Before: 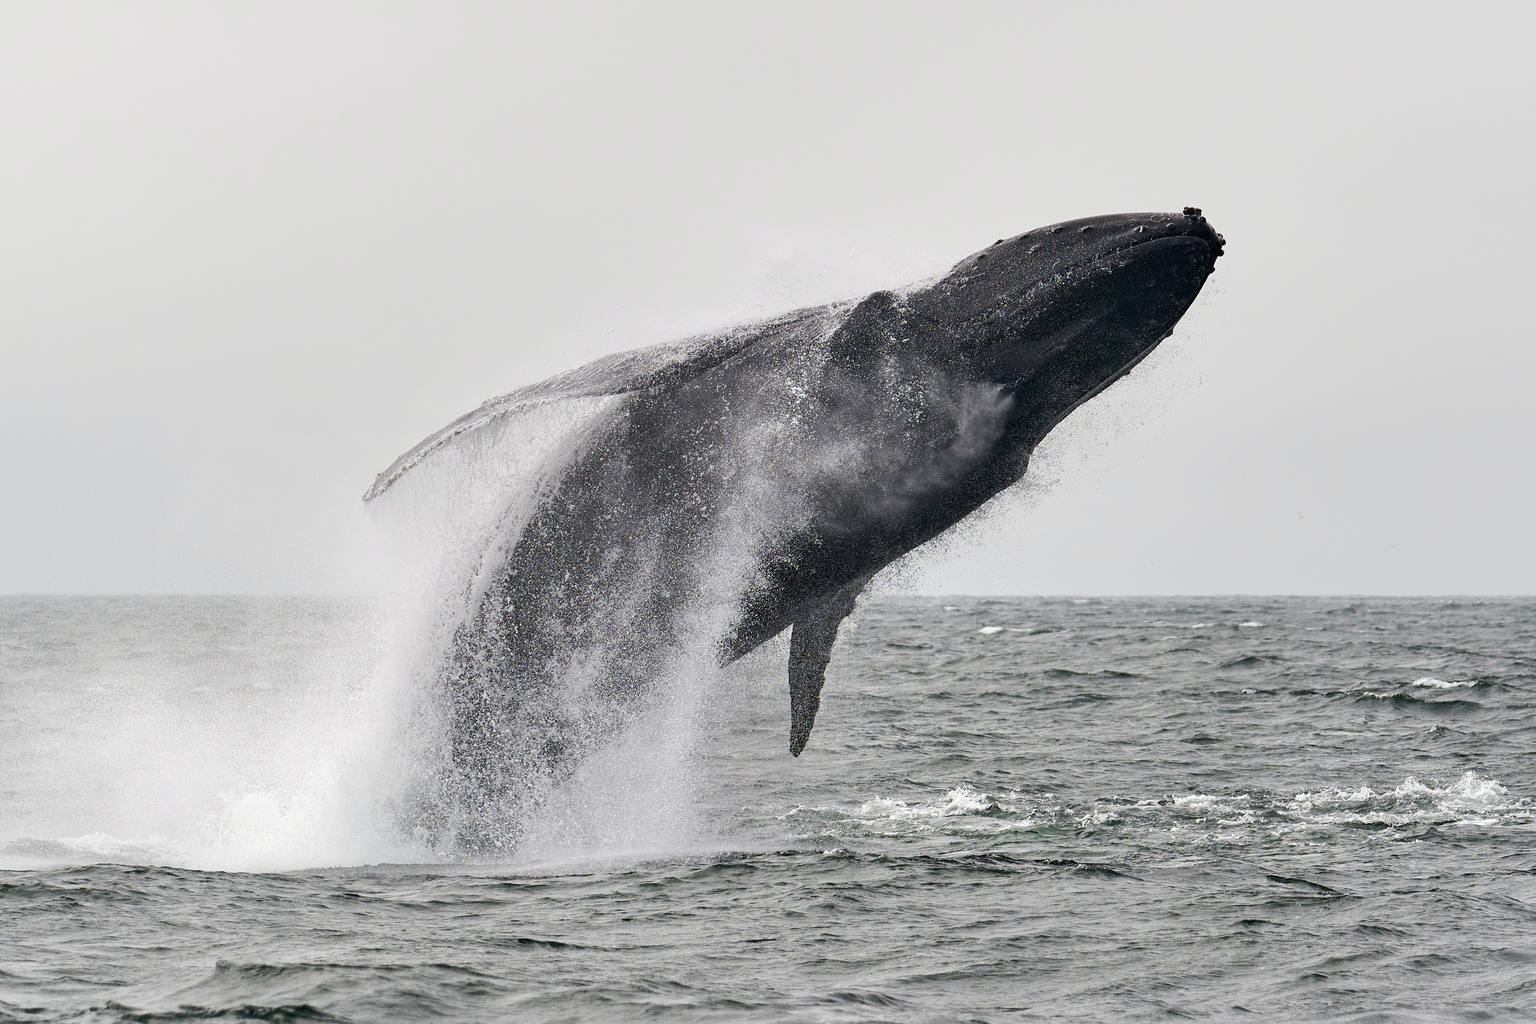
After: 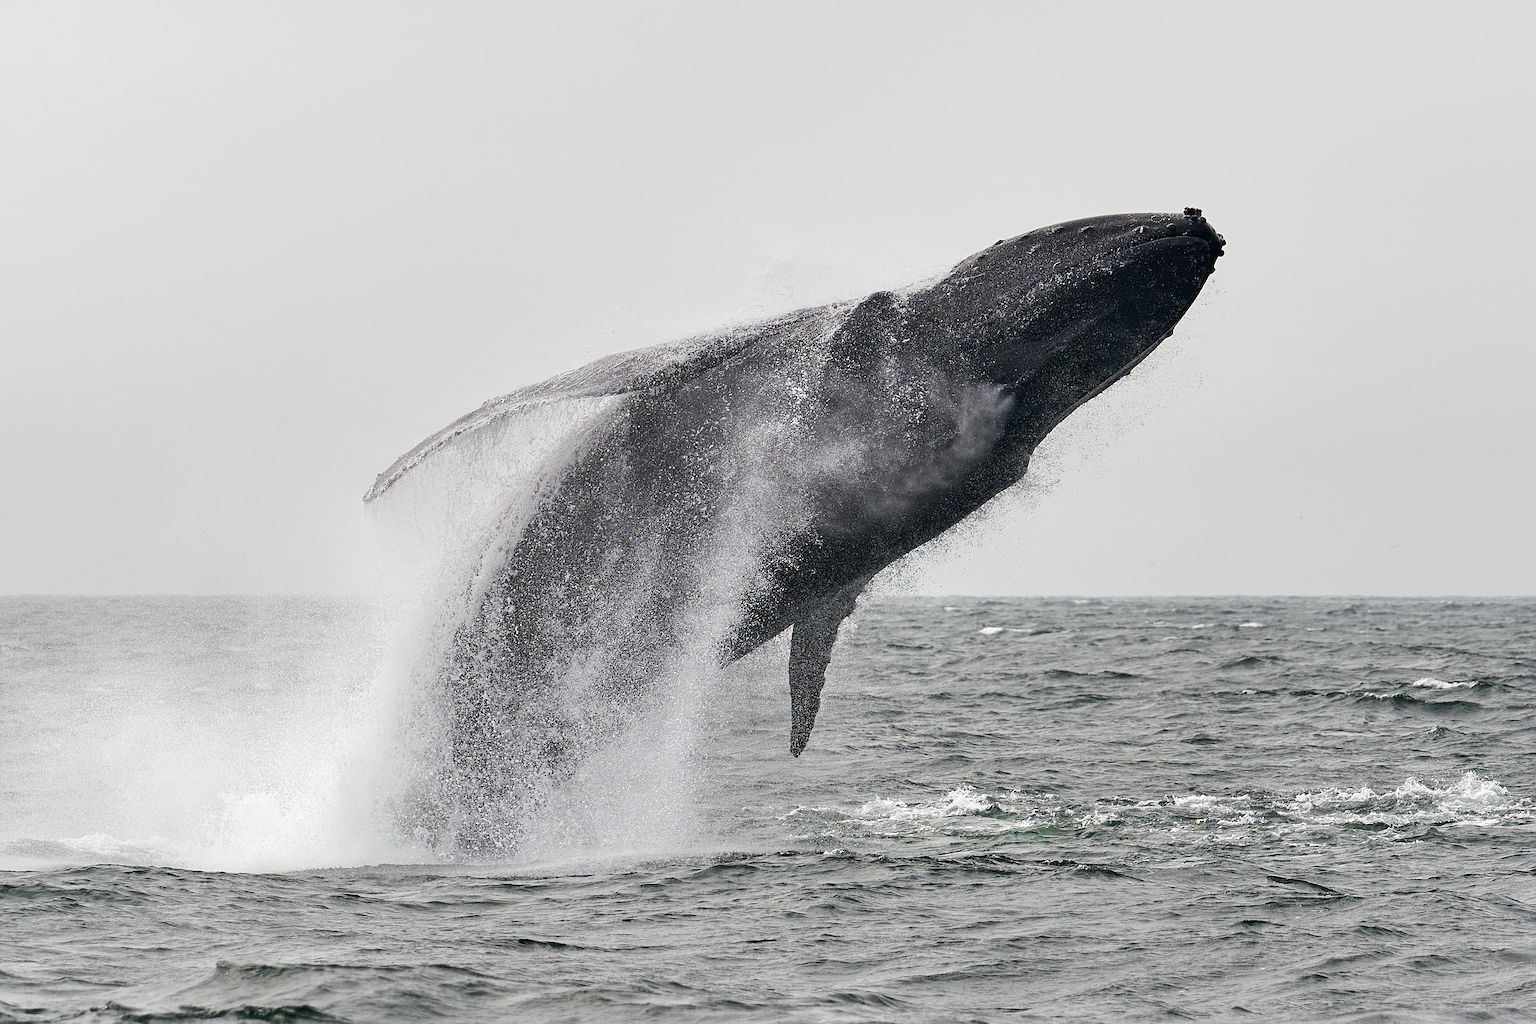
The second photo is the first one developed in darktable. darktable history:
color zones: curves: ch1 [(0, 0.469) (0.072, 0.457) (0.243, 0.494) (0.429, 0.5) (0.571, 0.5) (0.714, 0.5) (0.857, 0.5) (1, 0.469)]; ch2 [(0, 0.499) (0.143, 0.467) (0.242, 0.436) (0.429, 0.493) (0.571, 0.5) (0.714, 0.5) (0.857, 0.5) (1, 0.499)]
sharpen: radius 2.167, amount 0.381, threshold 0
